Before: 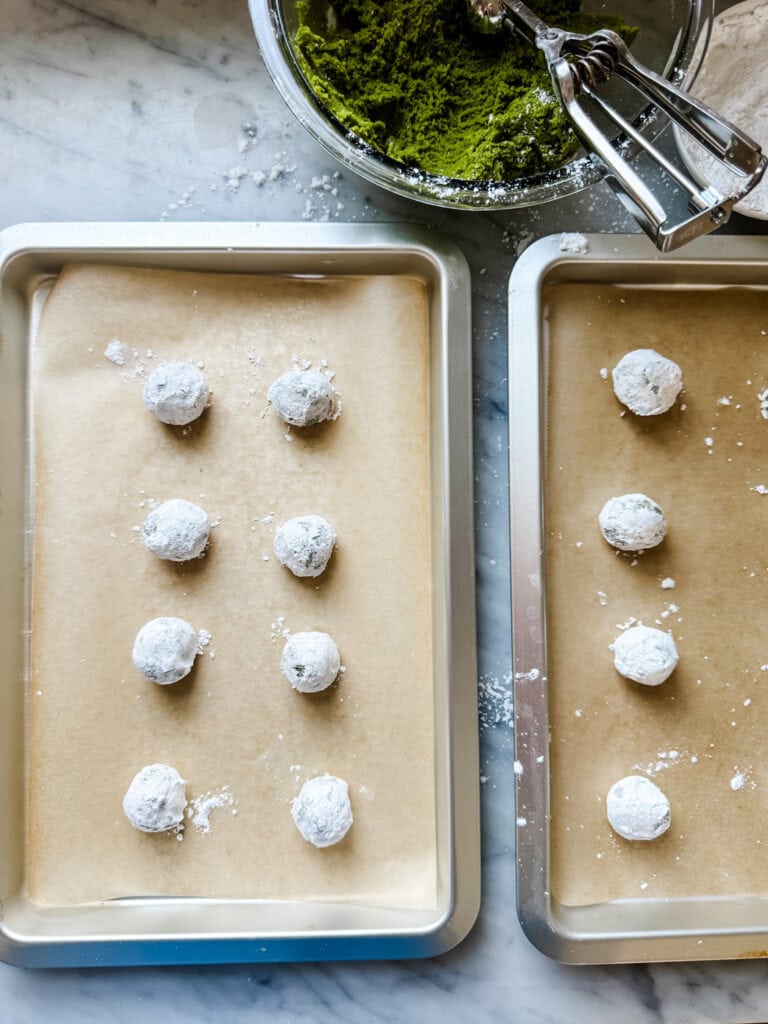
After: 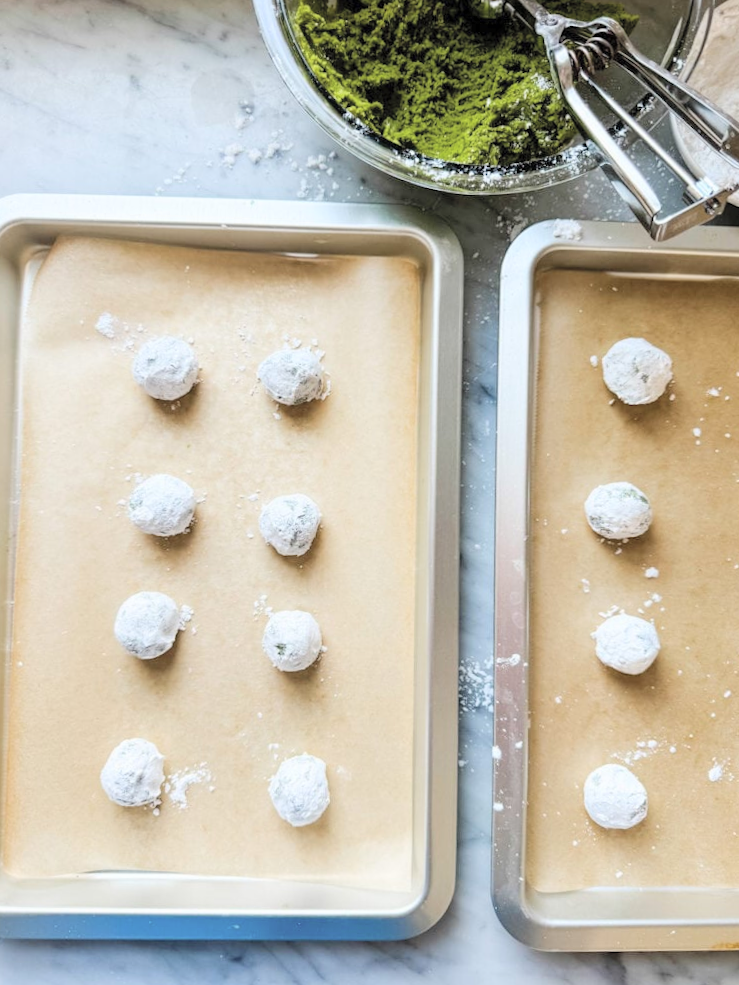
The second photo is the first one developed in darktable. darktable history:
global tonemap: drago (0.7, 100)
crop and rotate: angle -1.69°
